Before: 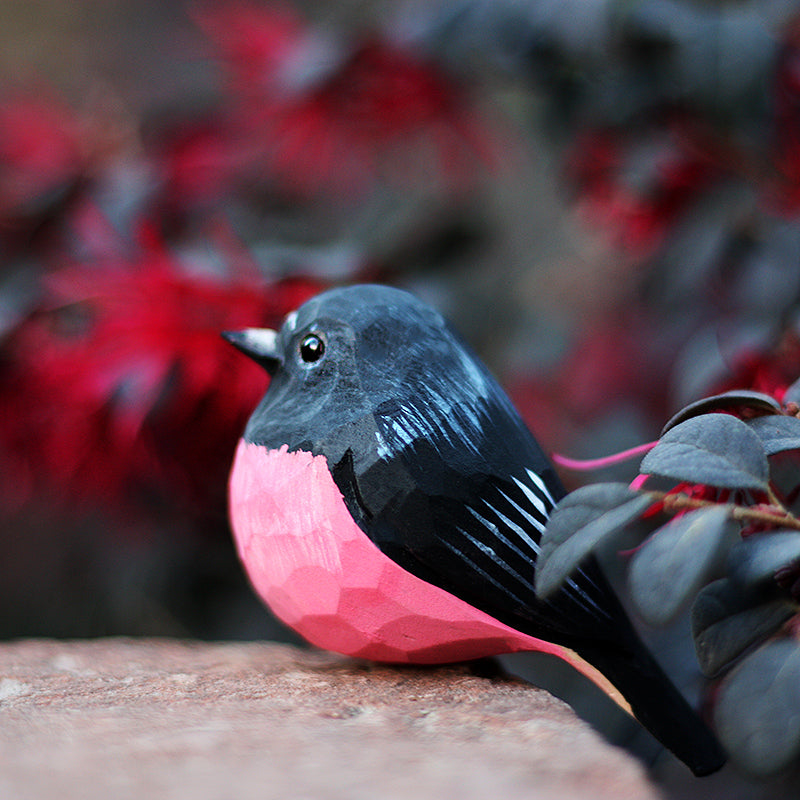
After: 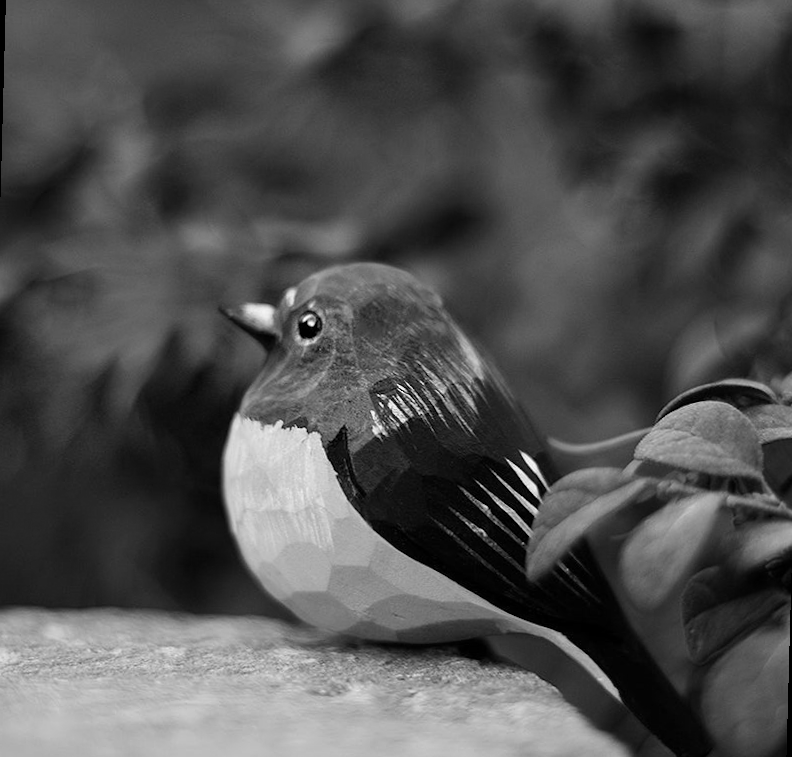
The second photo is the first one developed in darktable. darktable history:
rotate and perspective: rotation 1.57°, crop left 0.018, crop right 0.982, crop top 0.039, crop bottom 0.961
monochrome: on, module defaults
